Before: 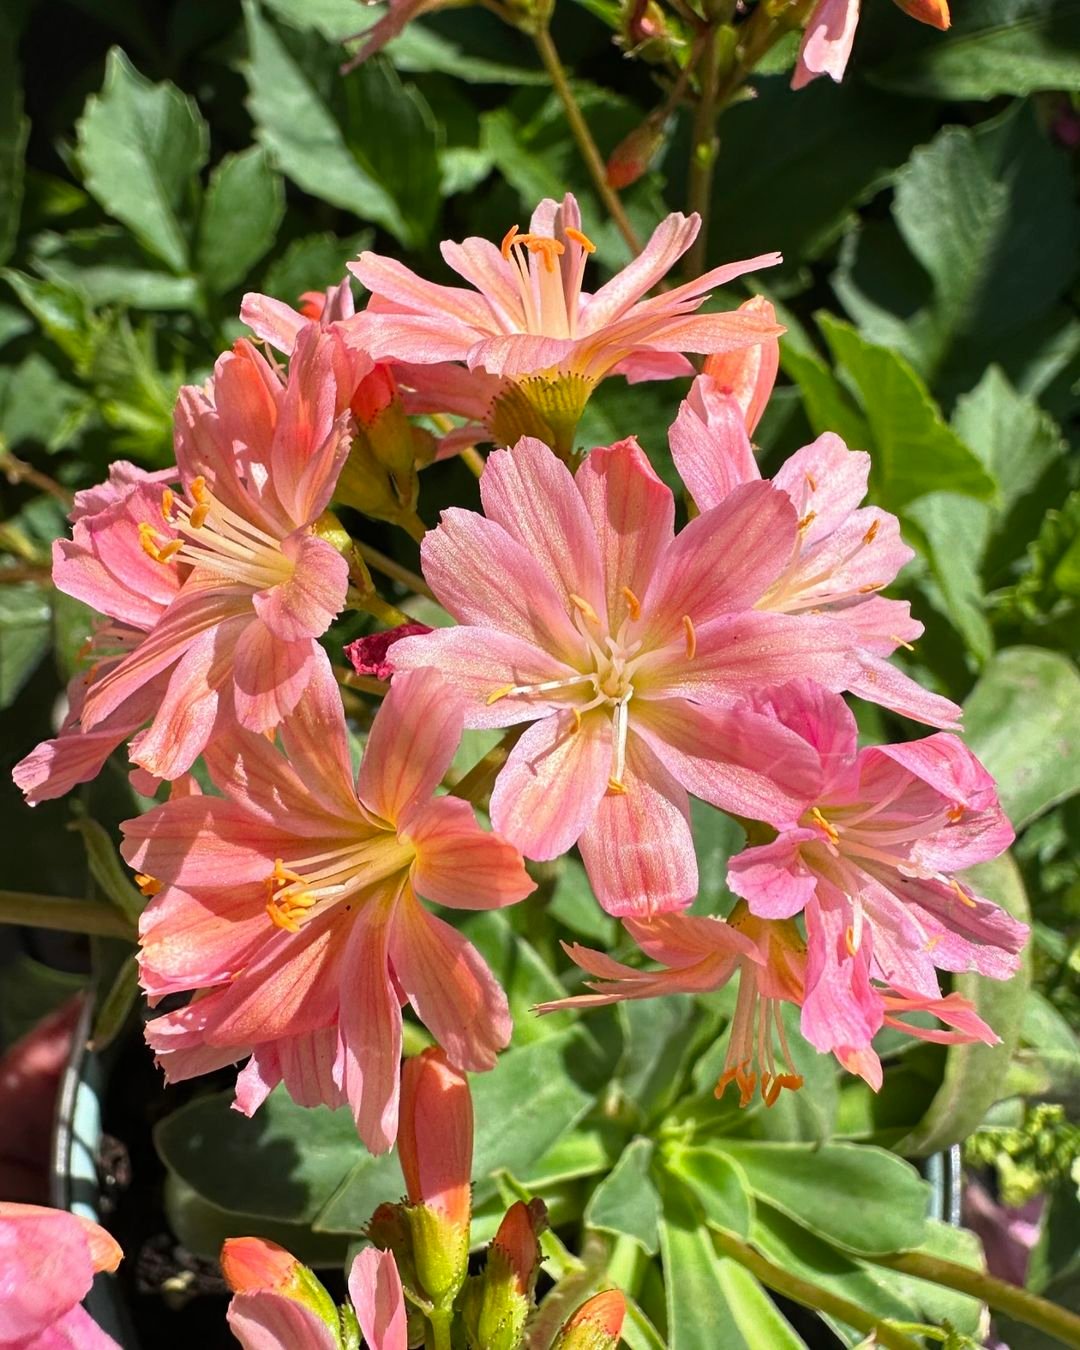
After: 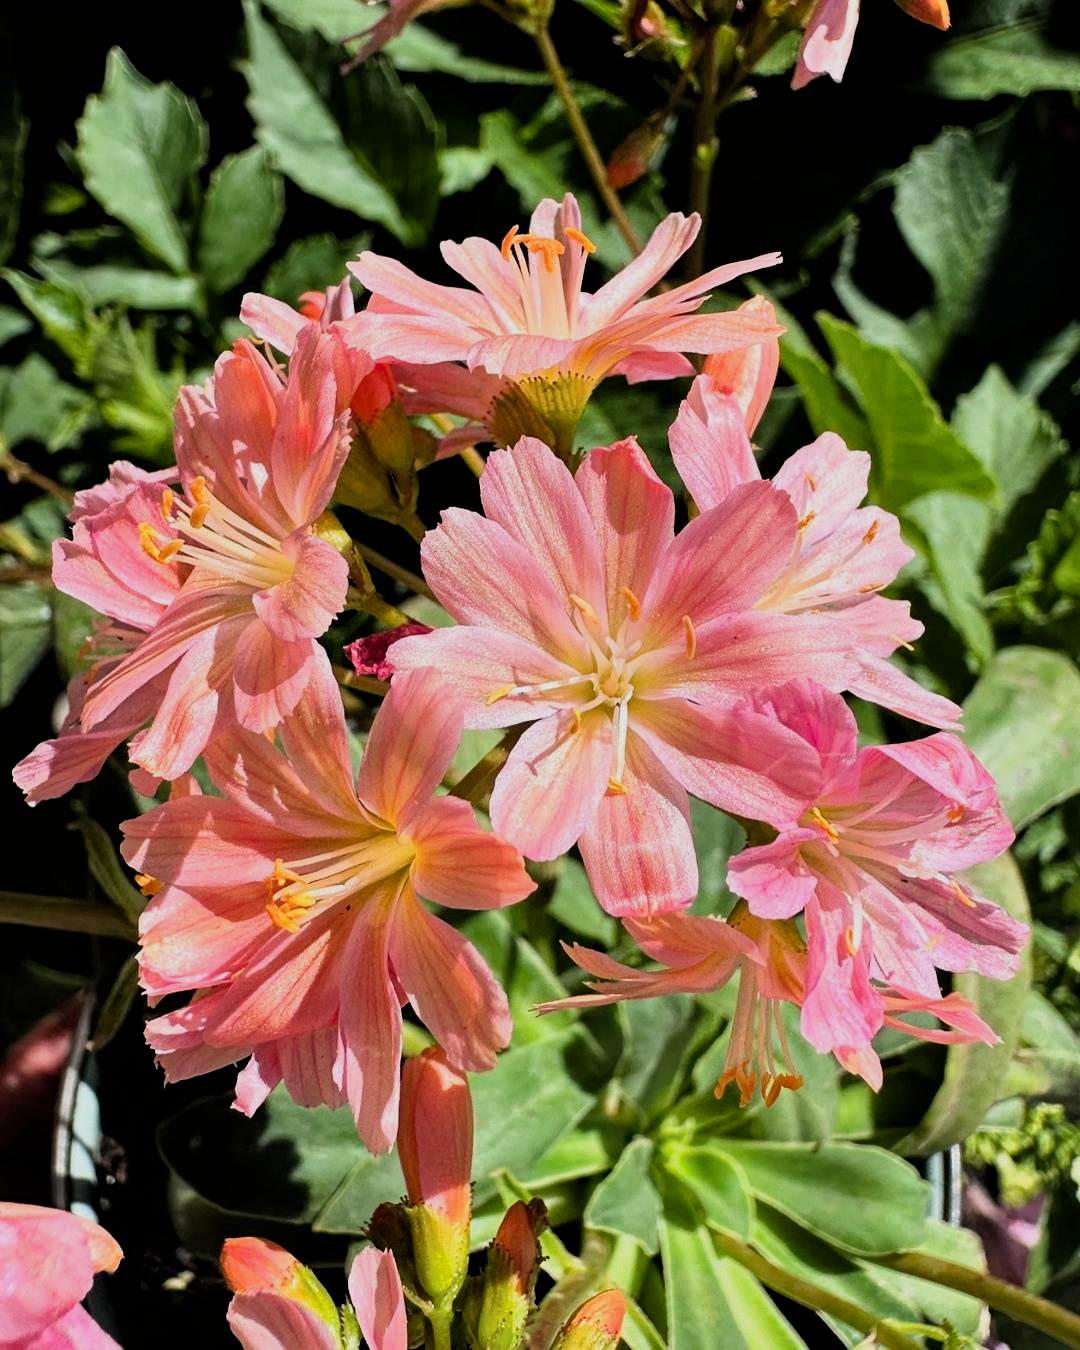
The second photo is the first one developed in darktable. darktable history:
filmic rgb: black relative exposure -5 EV, hardness 2.88, contrast 1.3, highlights saturation mix -30%
exposure: black level correction 0.001, compensate highlight preservation false
